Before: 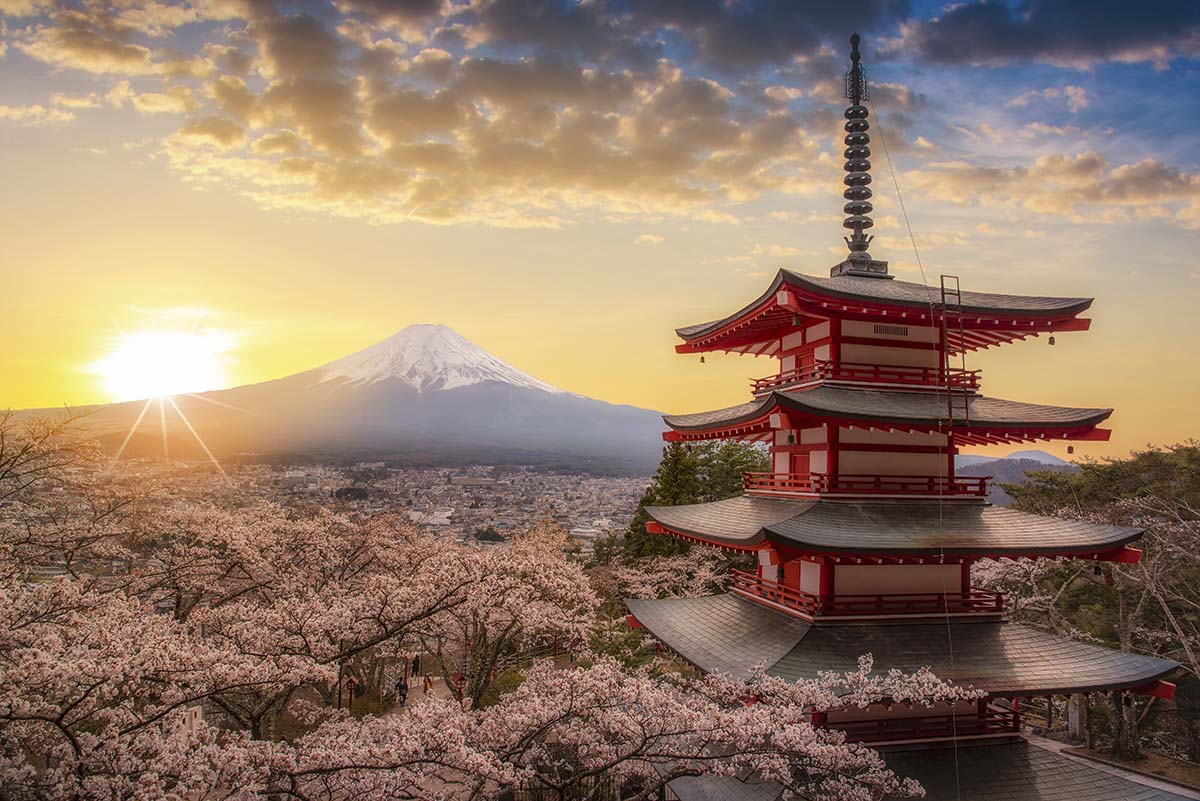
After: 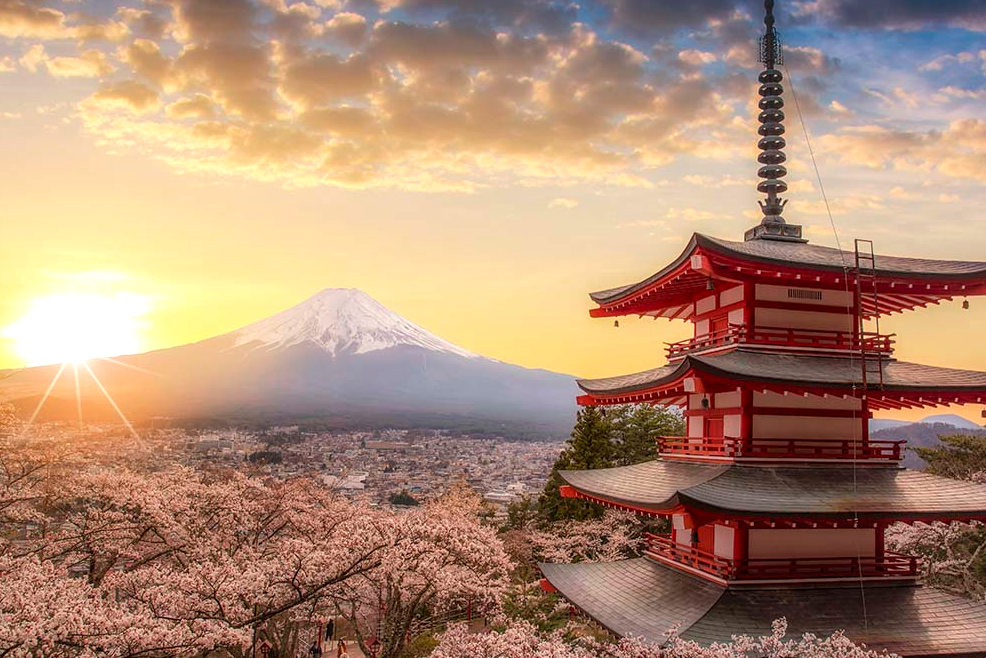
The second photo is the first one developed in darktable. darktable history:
crop and rotate: left 7.196%, top 4.574%, right 10.605%, bottom 13.178%
exposure: exposure 0.2 EV, compensate highlight preservation false
